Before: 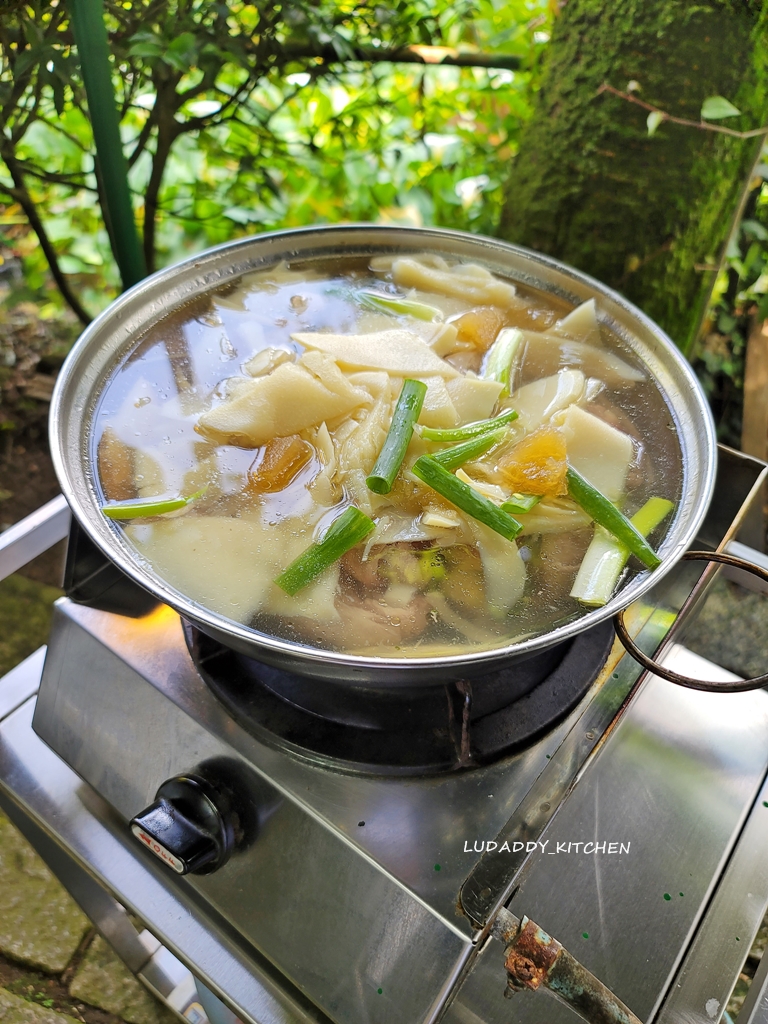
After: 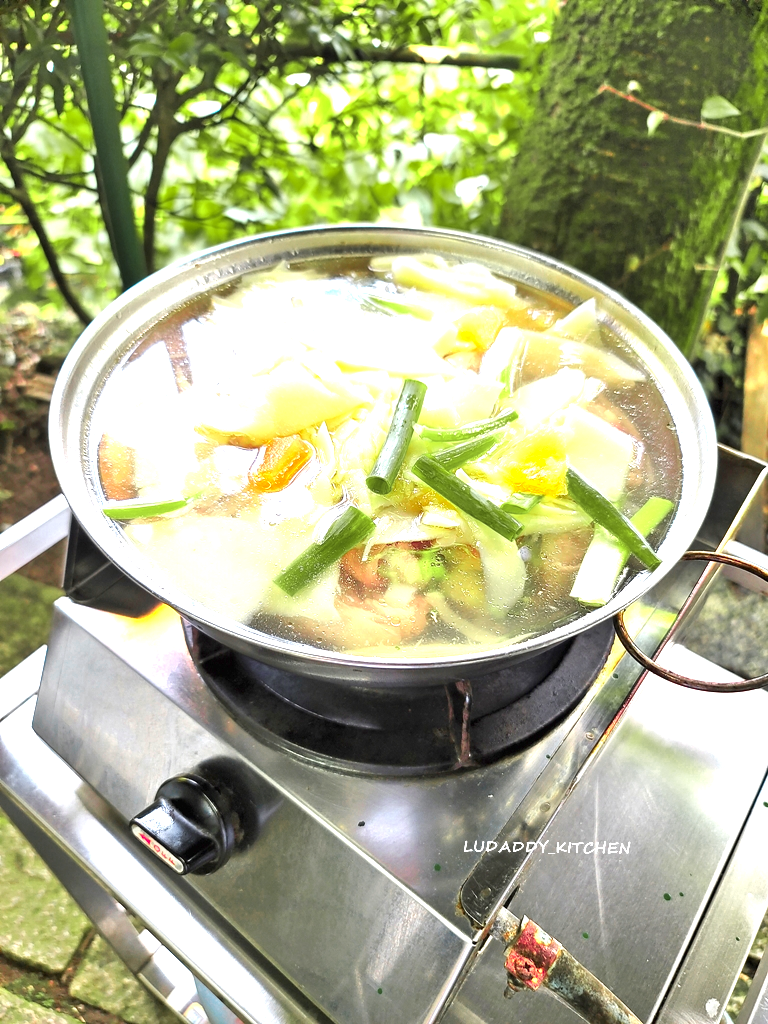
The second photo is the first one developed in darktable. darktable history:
color zones: curves: ch0 [(0, 0.533) (0.126, 0.533) (0.234, 0.533) (0.368, 0.357) (0.5, 0.5) (0.625, 0.5) (0.74, 0.637) (0.875, 0.5)]; ch1 [(0.004, 0.708) (0.129, 0.662) (0.25, 0.5) (0.375, 0.331) (0.496, 0.396) (0.625, 0.649) (0.739, 0.26) (0.875, 0.5) (1, 0.478)]; ch2 [(0, 0.409) (0.132, 0.403) (0.236, 0.558) (0.379, 0.448) (0.5, 0.5) (0.625, 0.5) (0.691, 0.39) (0.875, 0.5)]
exposure: black level correction 0, exposure 1.508 EV, compensate exposure bias true, compensate highlight preservation false
